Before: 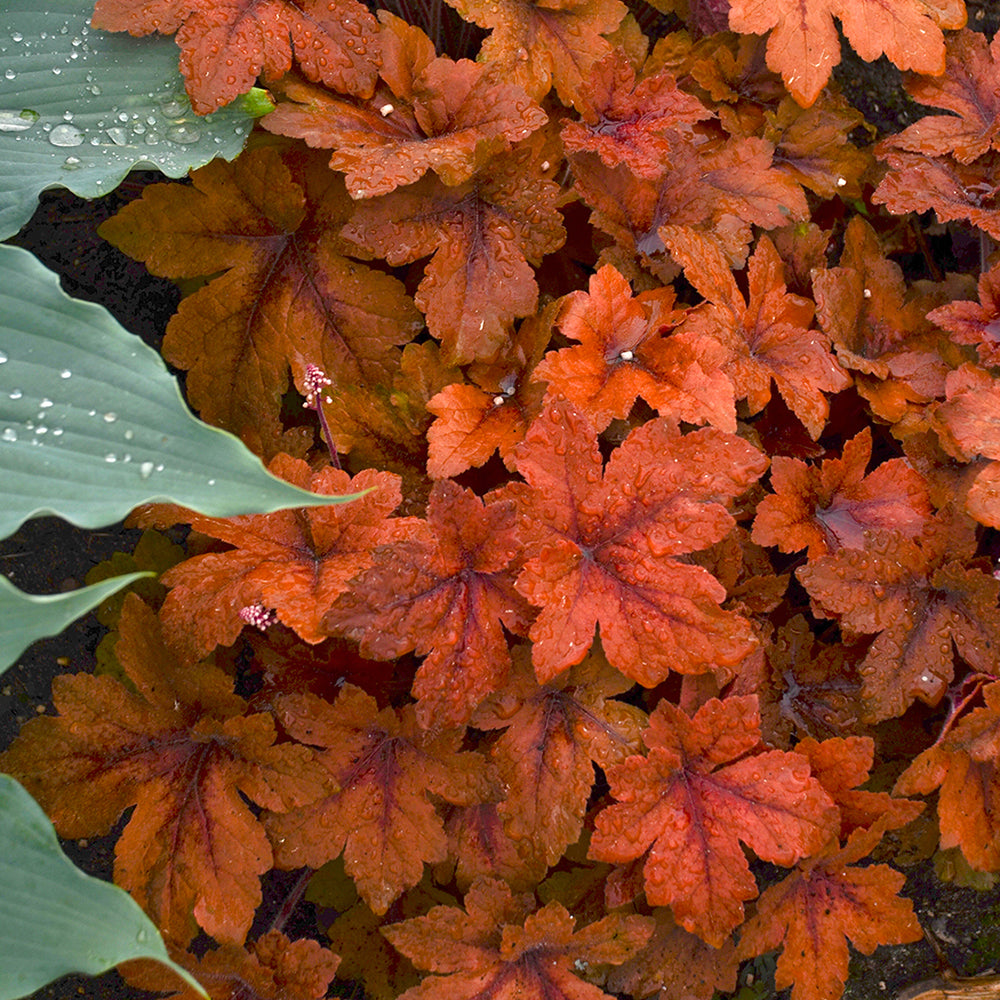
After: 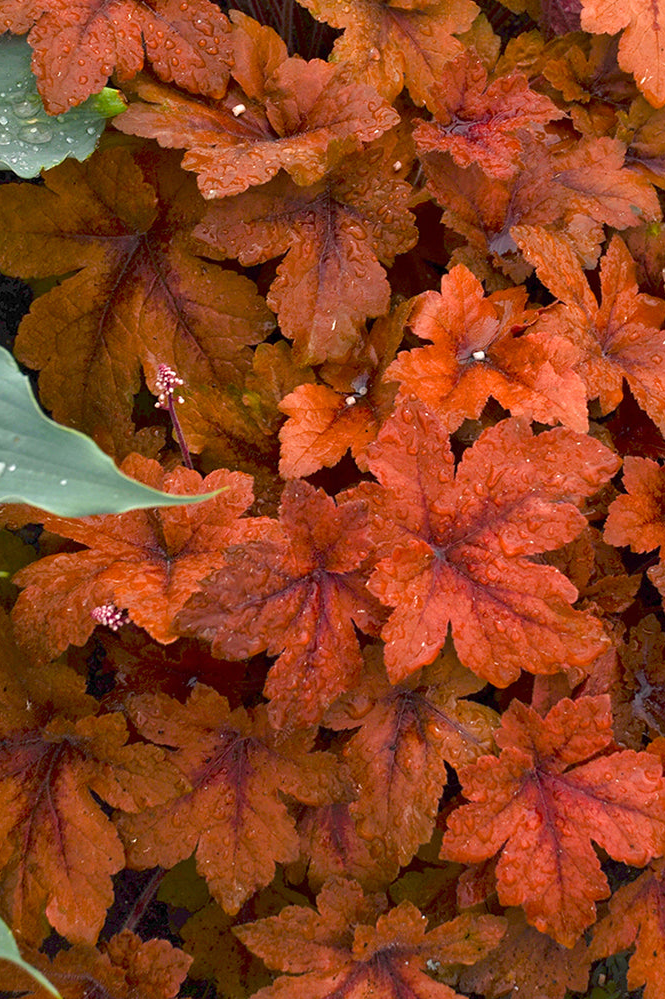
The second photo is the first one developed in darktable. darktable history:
crop and rotate: left 14.881%, right 18.572%
